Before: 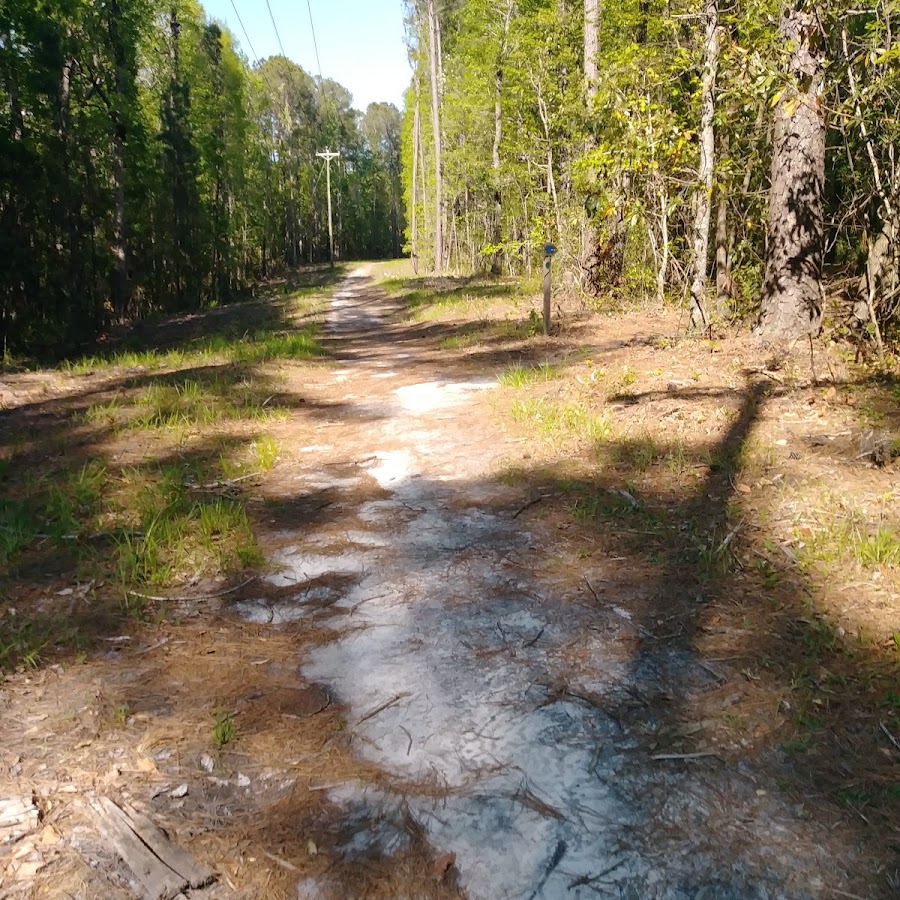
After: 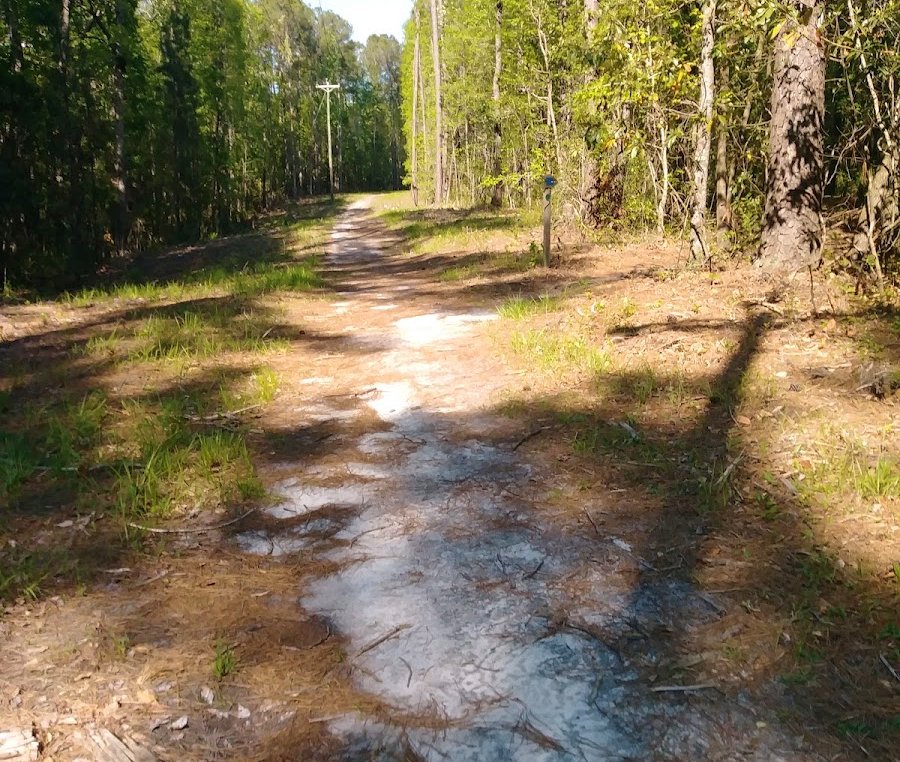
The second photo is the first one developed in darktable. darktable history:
crop: top 7.575%, bottom 7.695%
velvia: on, module defaults
